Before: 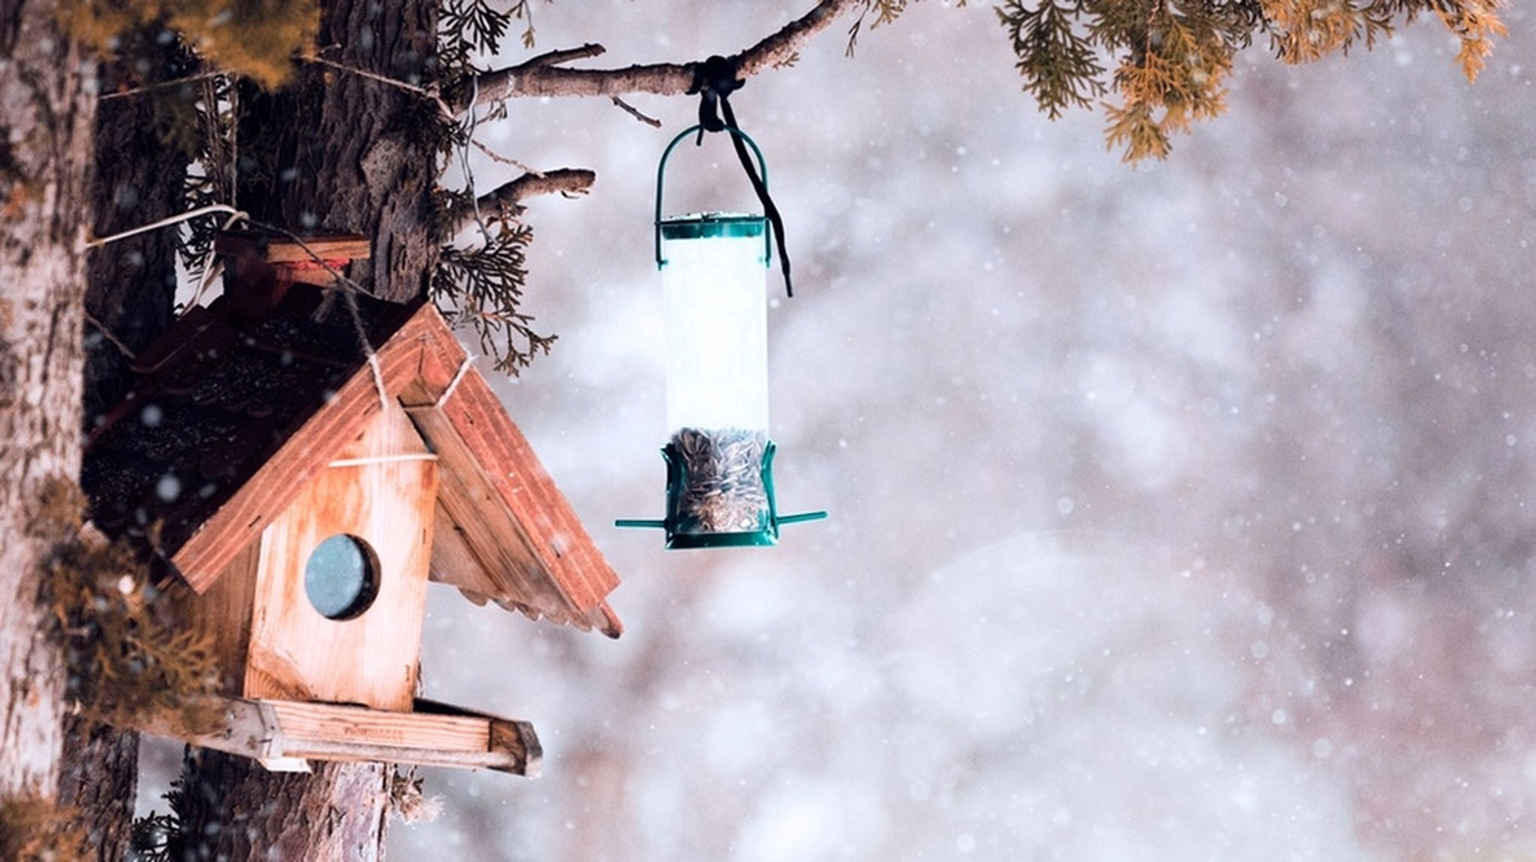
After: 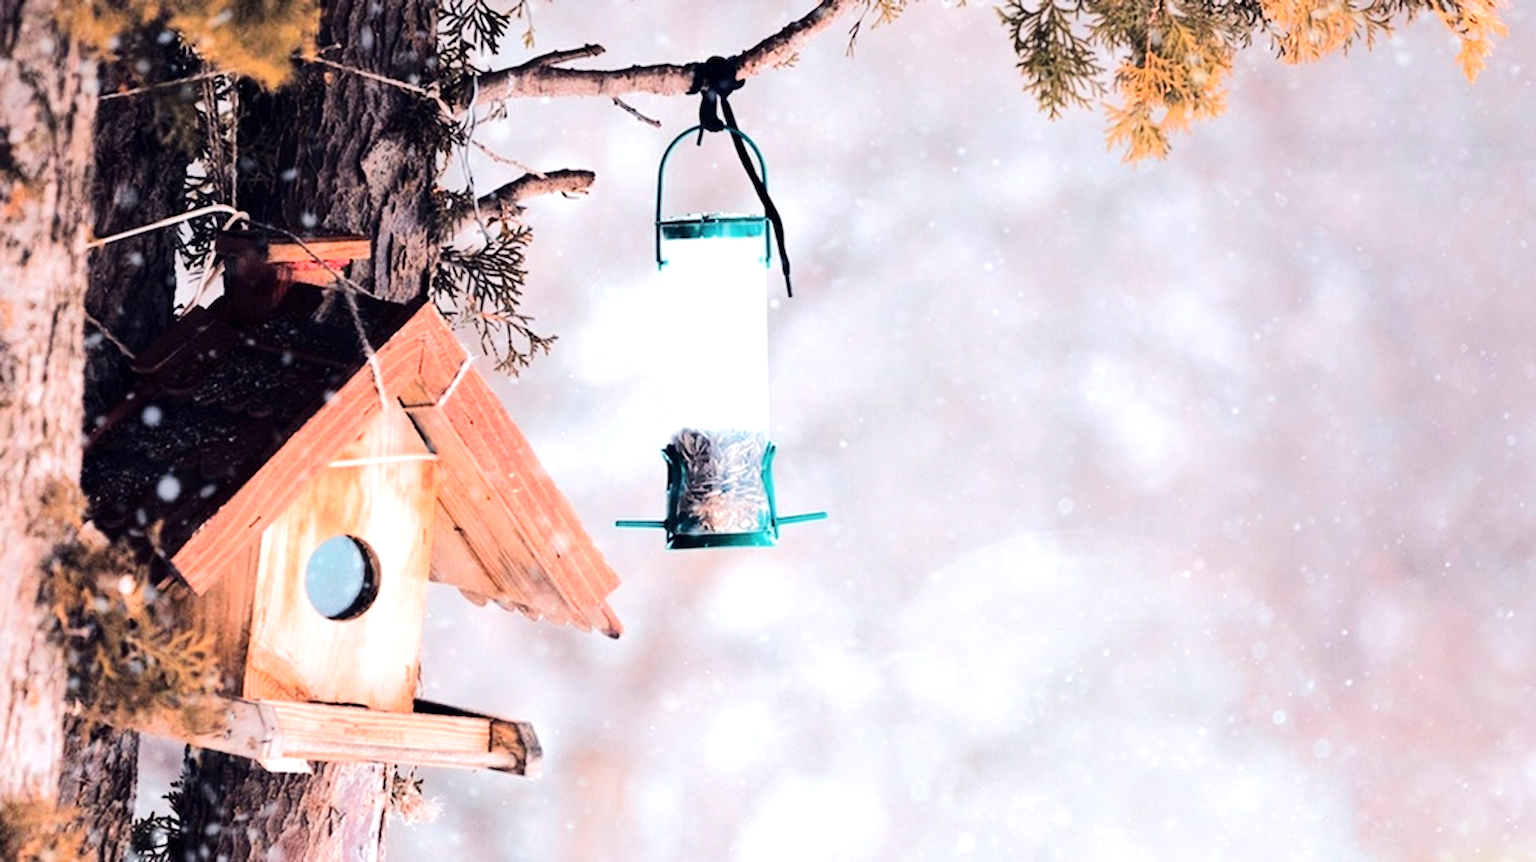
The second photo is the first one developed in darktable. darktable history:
color correction: highlights b* 2.92
tone equalizer: -7 EV 0.16 EV, -6 EV 0.635 EV, -5 EV 1.16 EV, -4 EV 1.34 EV, -3 EV 1.18 EV, -2 EV 0.6 EV, -1 EV 0.163 EV, edges refinement/feathering 500, mask exposure compensation -1.57 EV, preserve details no
exposure: exposure 0.2 EV, compensate highlight preservation false
